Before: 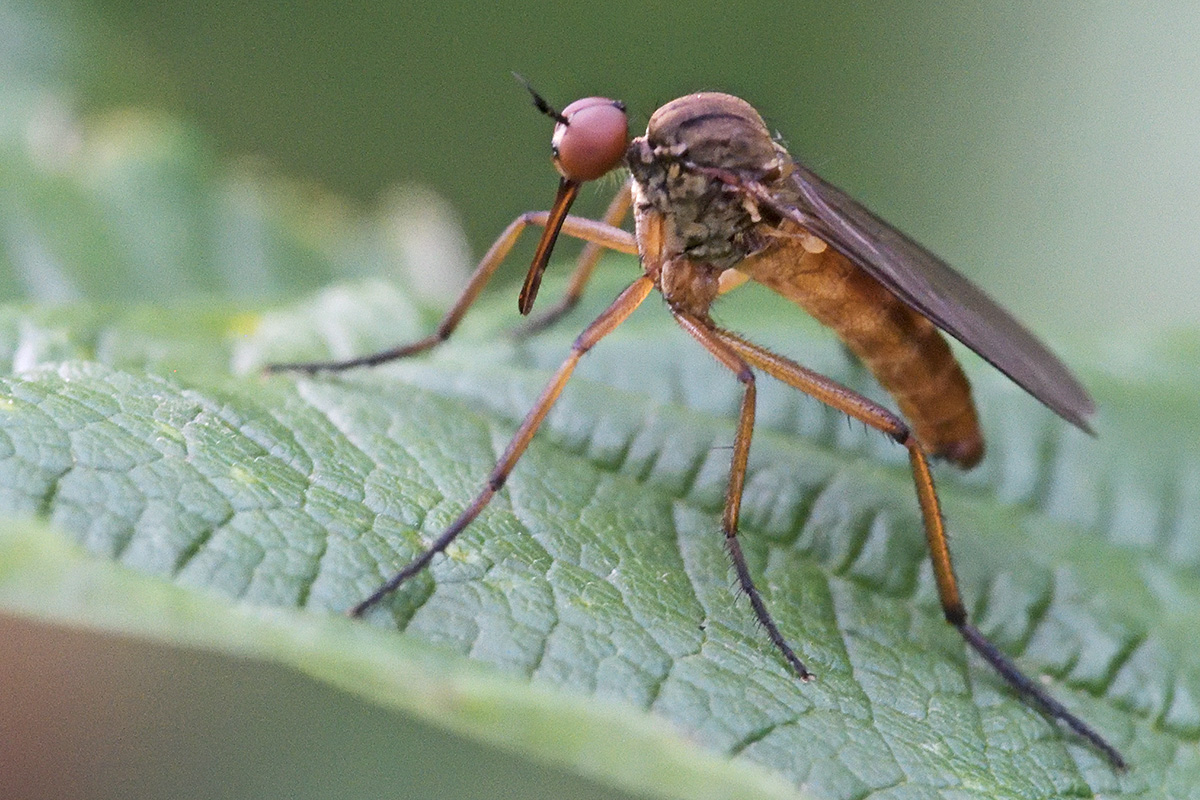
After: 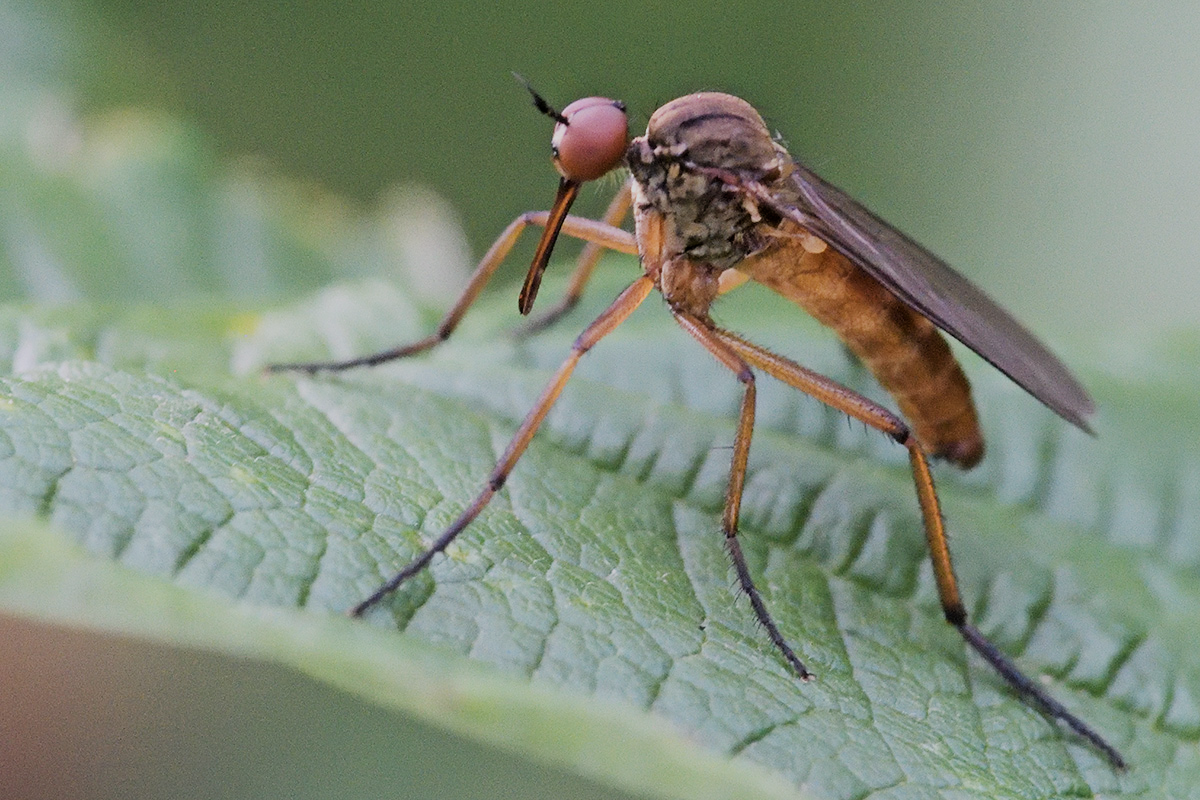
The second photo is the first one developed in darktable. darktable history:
filmic rgb: black relative exposure -7.65 EV, white relative exposure 4.56 EV, threshold 5.96 EV, hardness 3.61, enable highlight reconstruction true
